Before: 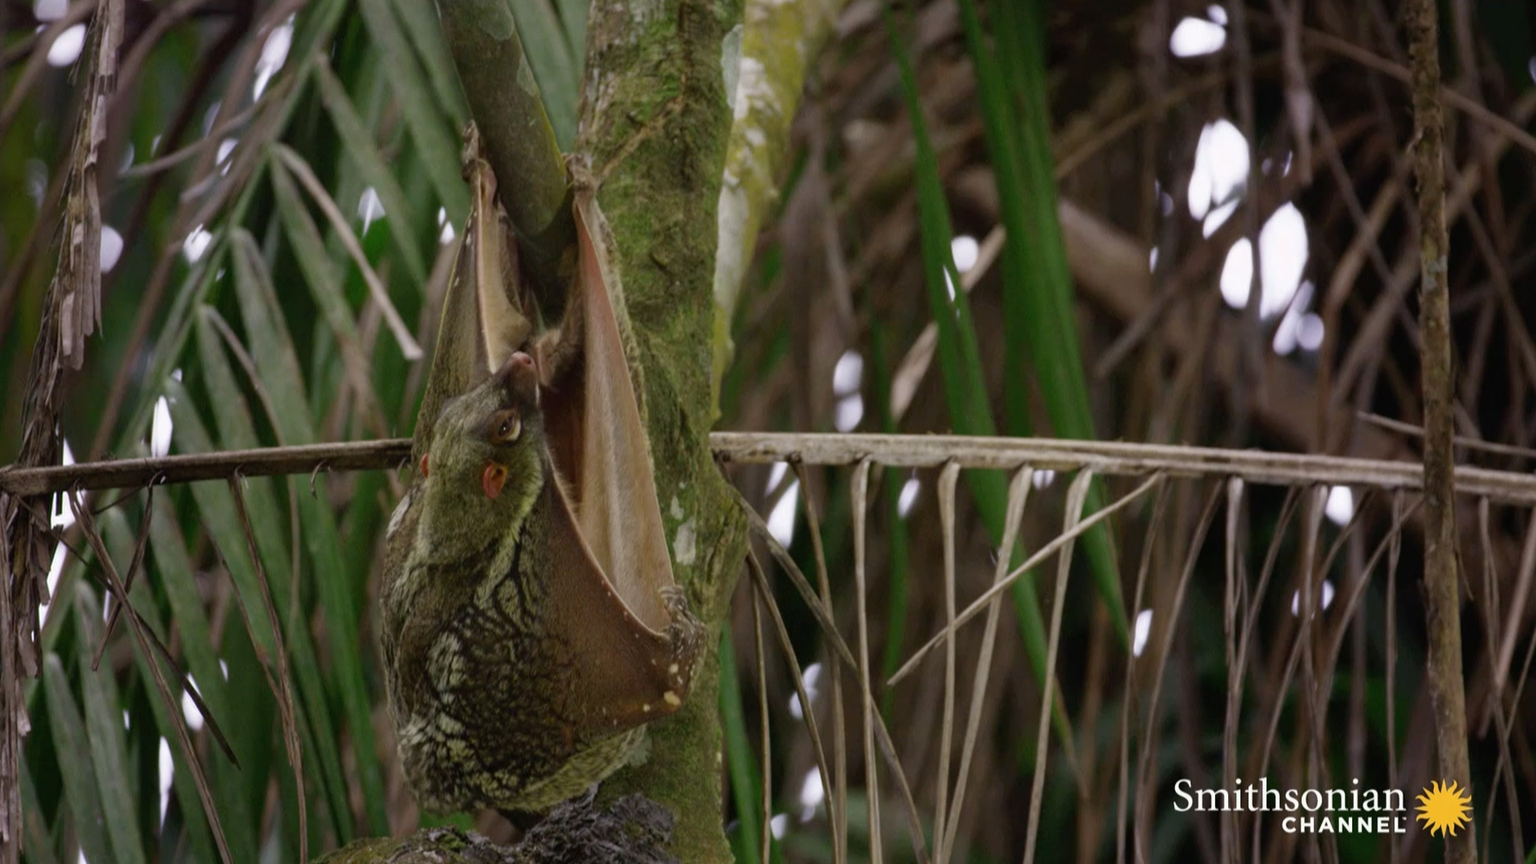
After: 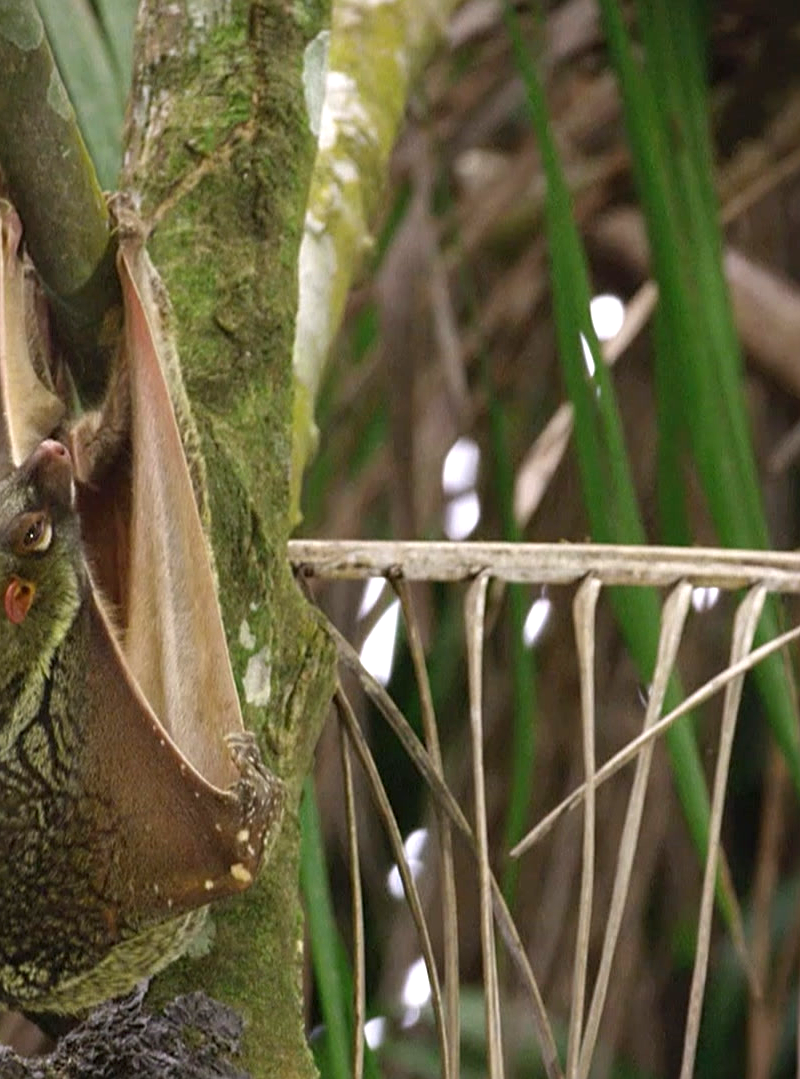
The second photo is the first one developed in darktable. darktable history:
exposure: exposure 1 EV, compensate highlight preservation false
sharpen: on, module defaults
crop: left 31.229%, right 27.105%
